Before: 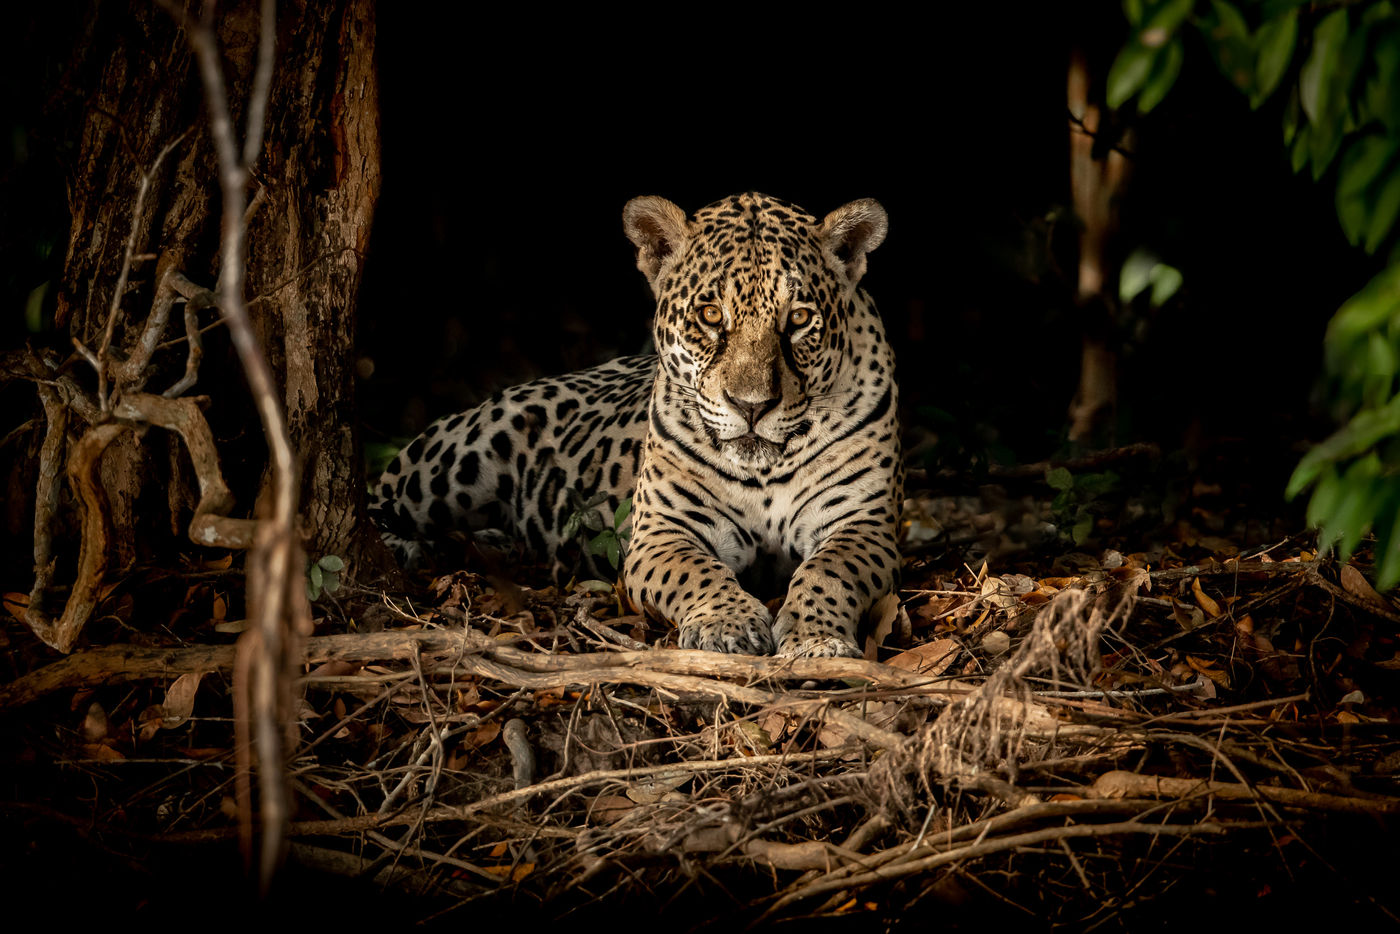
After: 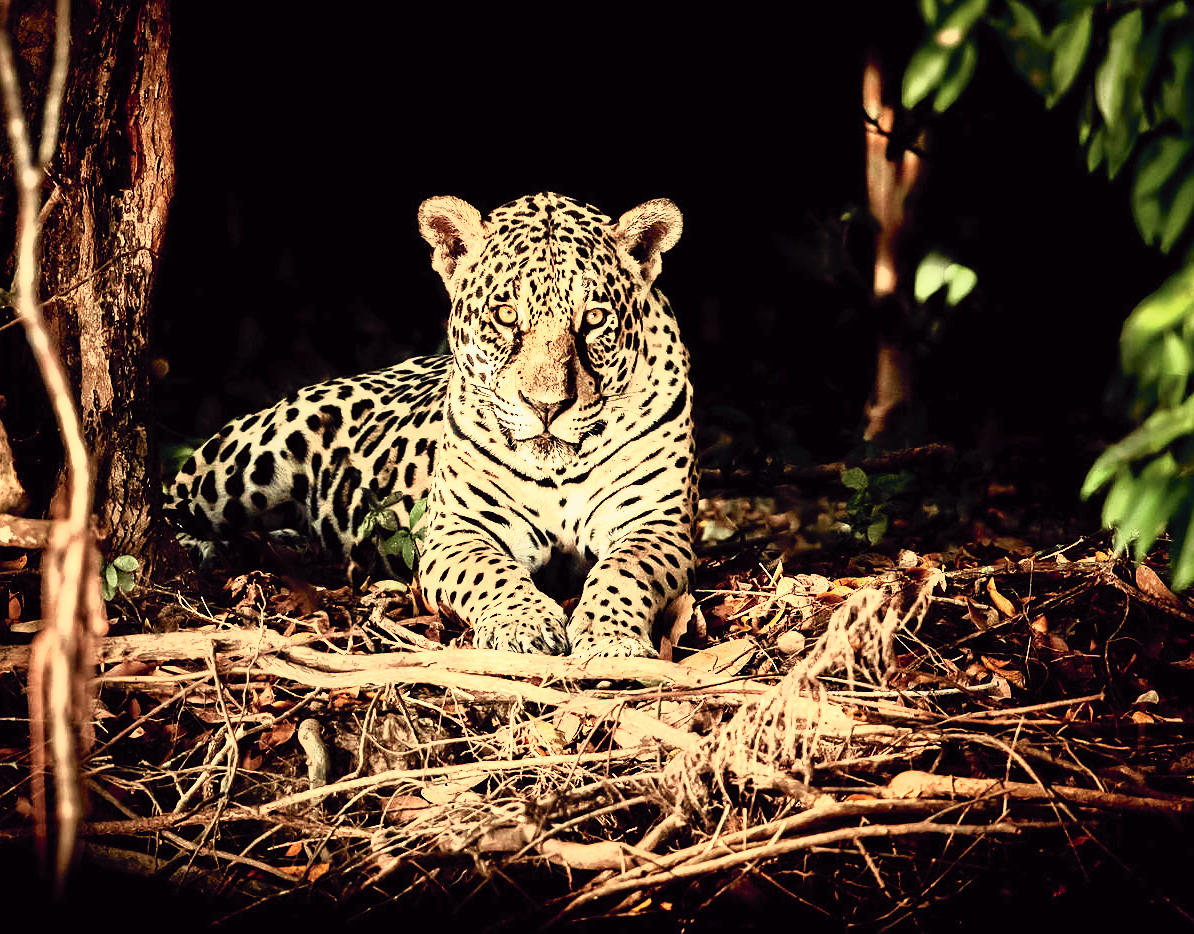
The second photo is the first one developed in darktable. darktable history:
color correction: highlights a* -5.77, highlights b* 11.29
tone curve: curves: ch0 [(0, 0) (0.105, 0.068) (0.195, 0.162) (0.283, 0.283) (0.384, 0.404) (0.485, 0.531) (0.638, 0.681) (0.795, 0.879) (1, 0.977)]; ch1 [(0, 0) (0.161, 0.092) (0.35, 0.33) (0.379, 0.401) (0.456, 0.469) (0.498, 0.506) (0.521, 0.549) (0.58, 0.624) (0.635, 0.671) (1, 1)]; ch2 [(0, 0) (0.371, 0.362) (0.437, 0.437) (0.483, 0.484) (0.53, 0.515) (0.56, 0.58) (0.622, 0.606) (1, 1)], color space Lab, independent channels, preserve colors none
exposure: compensate exposure bias true, compensate highlight preservation false
base curve: curves: ch0 [(0, 0) (0.005, 0.002) (0.15, 0.3) (0.4, 0.7) (0.75, 0.95) (1, 1)], preserve colors none
sharpen: radius 0.981, amount 0.603
contrast brightness saturation: contrast 0.371, brightness 0.538
crop and rotate: left 14.695%
